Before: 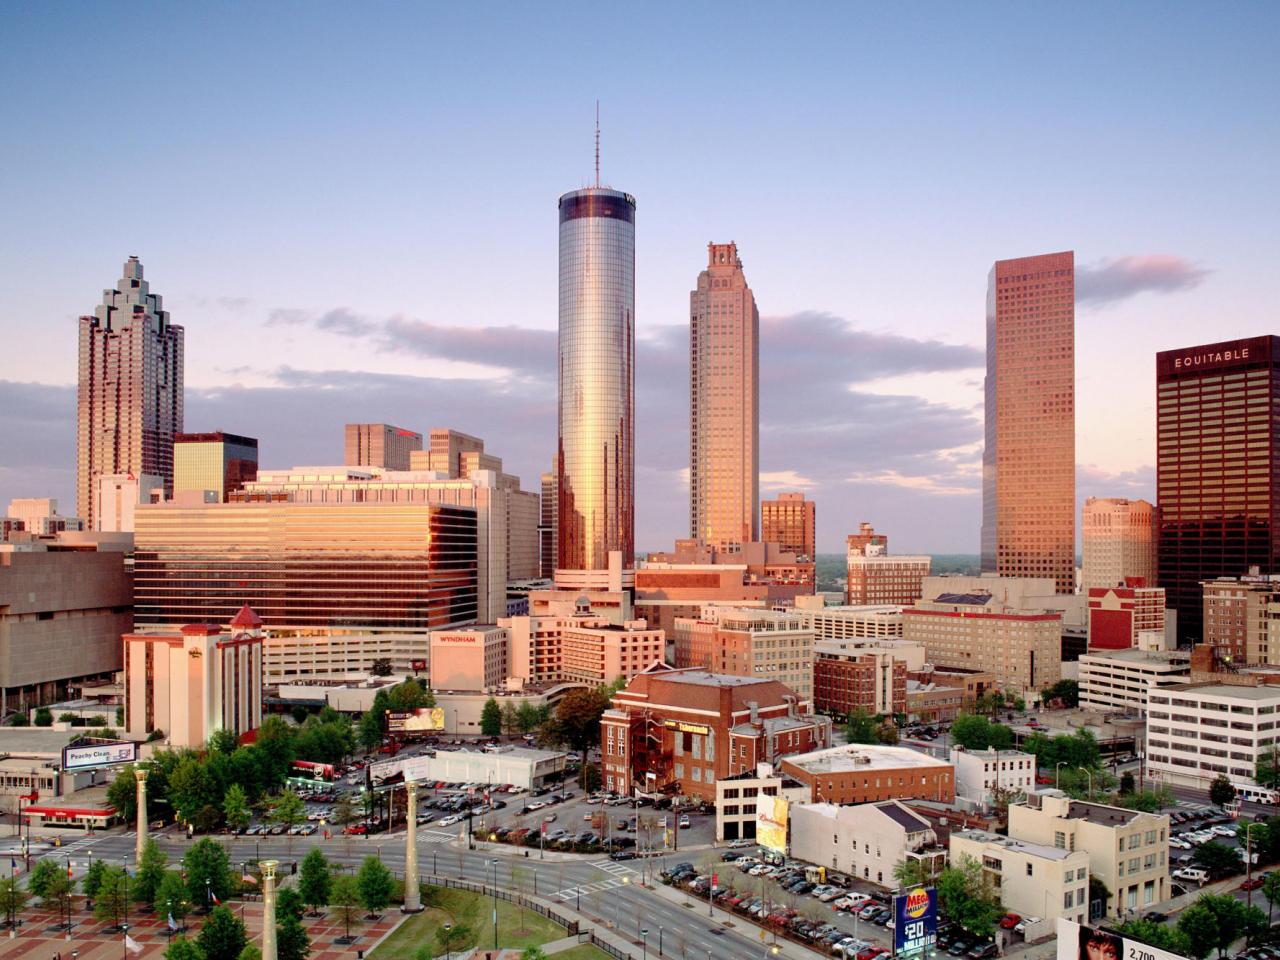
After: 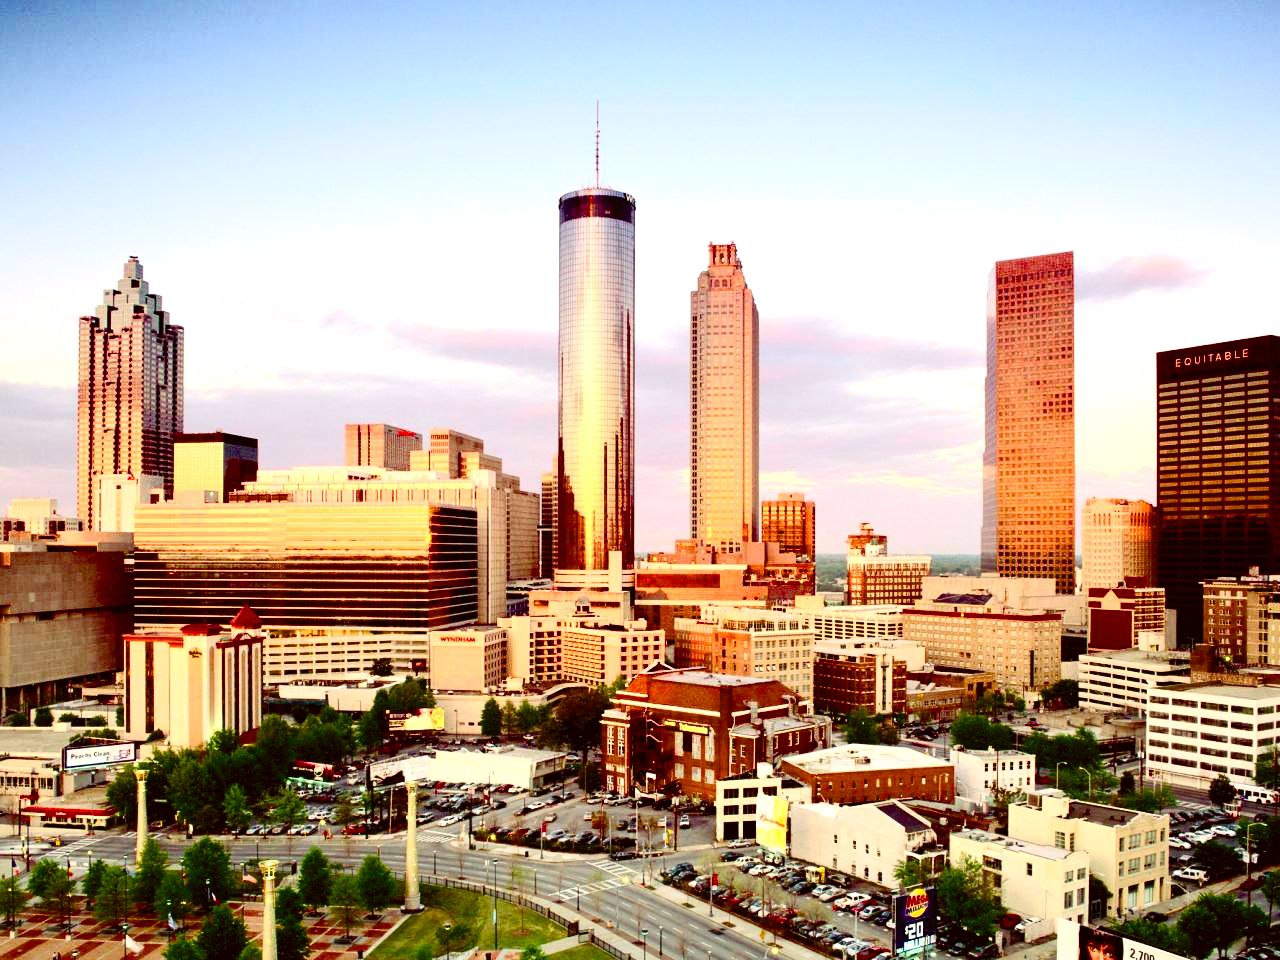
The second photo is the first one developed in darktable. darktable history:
exposure: black level correction 0.001, exposure 0.145 EV, compensate highlight preservation false
contrast brightness saturation: contrast 0.204, brightness 0.164, saturation 0.229
color balance rgb: shadows lift › chroma 3.223%, shadows lift › hue 280.75°, perceptual saturation grading › global saturation 40.471%, perceptual saturation grading › highlights -50.146%, perceptual saturation grading › shadows 30.738%, perceptual brilliance grading › global brilliance 14.897%, perceptual brilliance grading › shadows -35.293%, global vibrance 6.417%, contrast 12.432%, saturation formula JzAzBz (2021)
color correction: highlights a* -1.47, highlights b* 10.27, shadows a* 0.933, shadows b* 19.76
